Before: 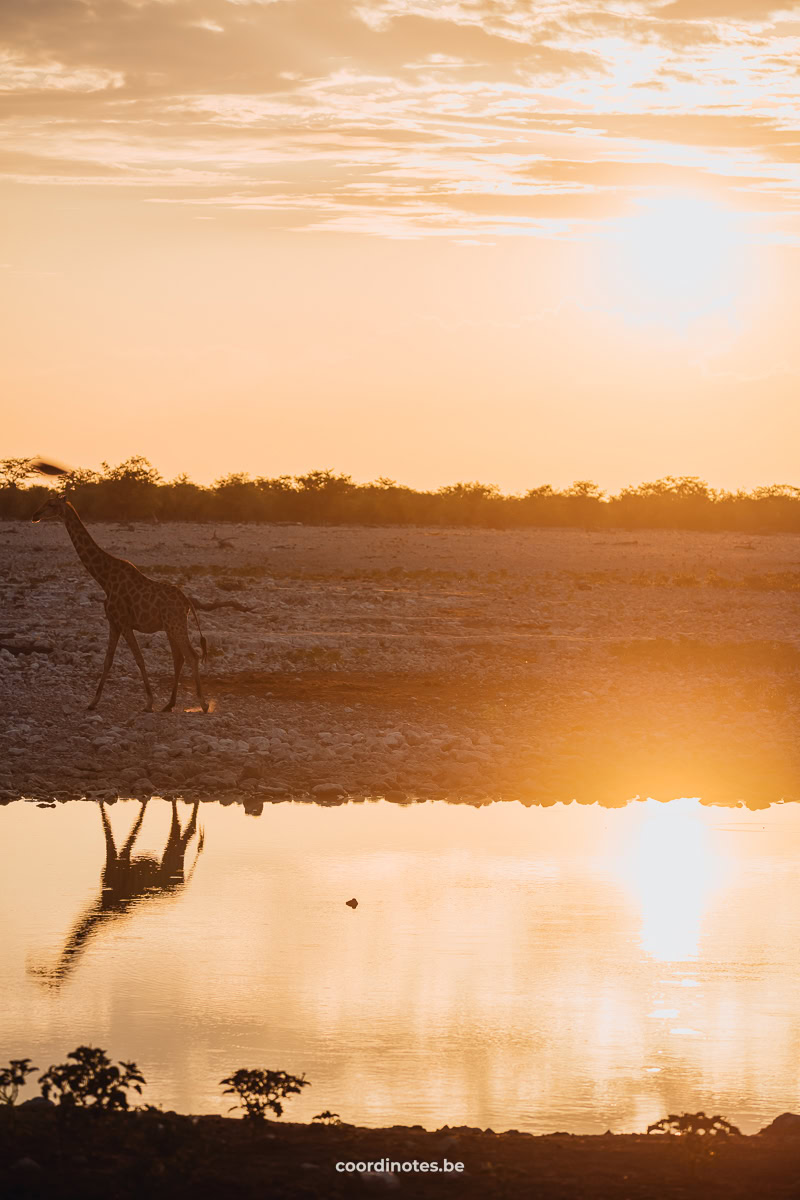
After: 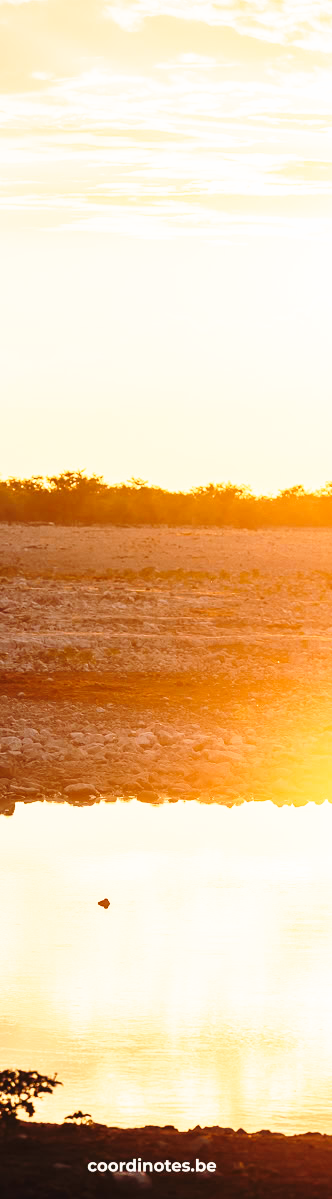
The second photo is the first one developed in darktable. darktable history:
crop: left 31.082%, right 27.414%
base curve: curves: ch0 [(0, 0) (0.026, 0.03) (0.109, 0.232) (0.351, 0.748) (0.669, 0.968) (1, 1)], preserve colors none
